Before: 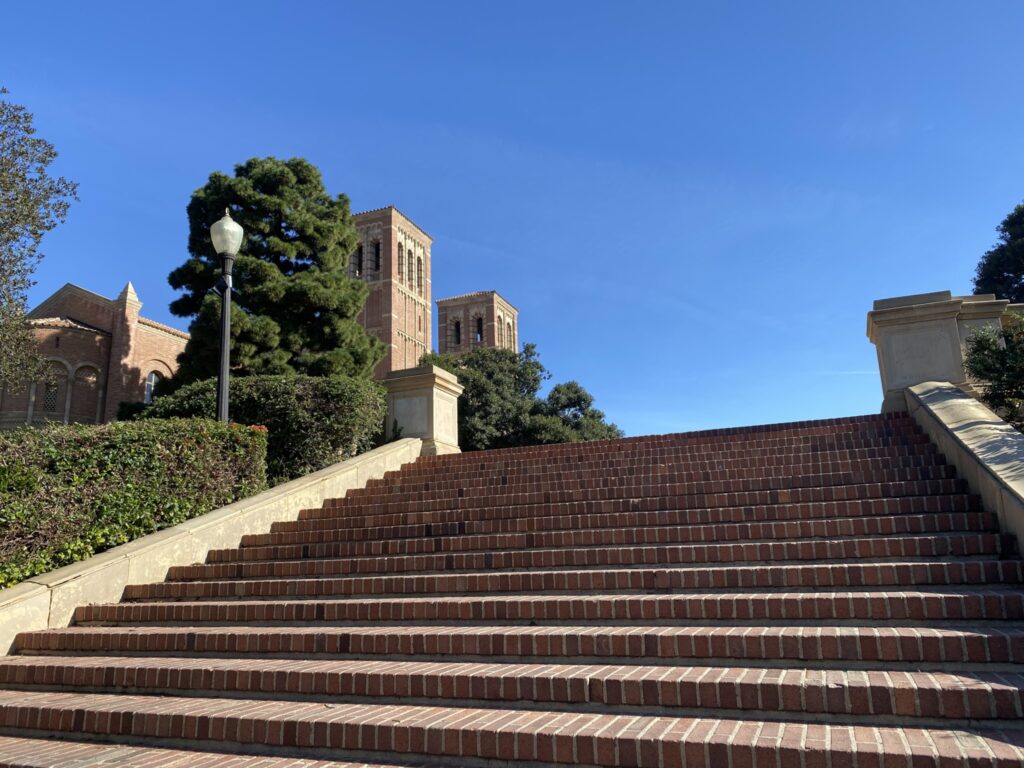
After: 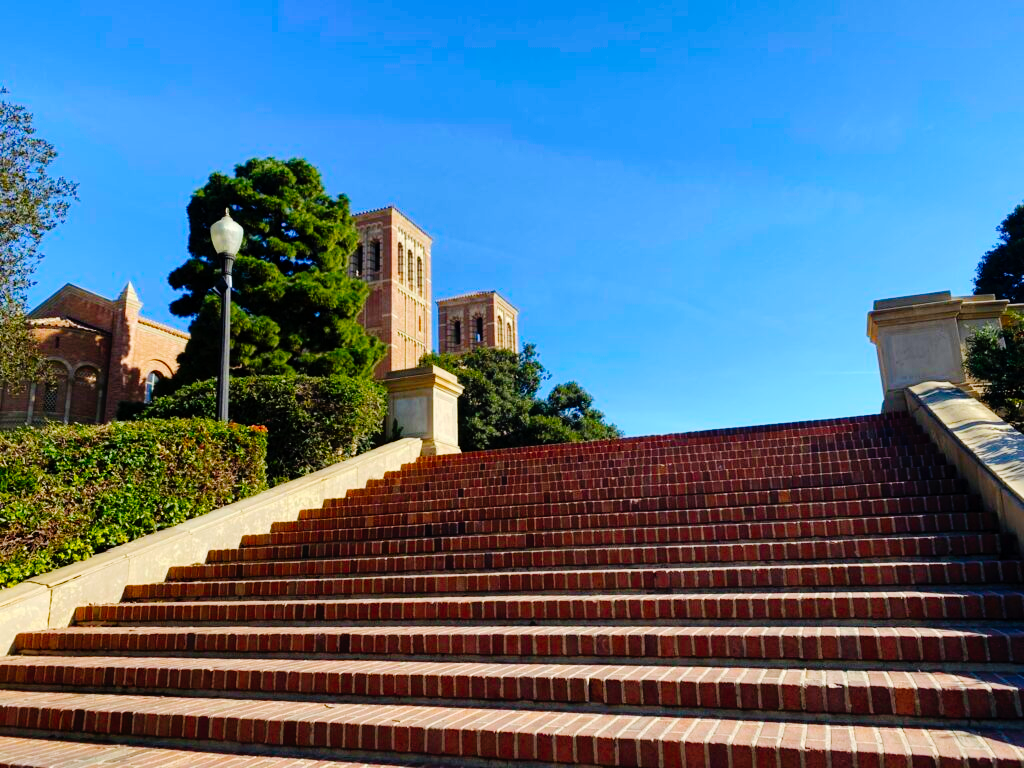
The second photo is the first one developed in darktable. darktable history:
color balance rgb: linear chroma grading › global chroma 15%, perceptual saturation grading › global saturation 30%
tone curve: curves: ch0 [(0, 0) (0.003, 0.002) (0.011, 0.006) (0.025, 0.012) (0.044, 0.021) (0.069, 0.027) (0.1, 0.035) (0.136, 0.06) (0.177, 0.108) (0.224, 0.173) (0.277, 0.26) (0.335, 0.353) (0.399, 0.453) (0.468, 0.555) (0.543, 0.641) (0.623, 0.724) (0.709, 0.792) (0.801, 0.857) (0.898, 0.918) (1, 1)], preserve colors none
